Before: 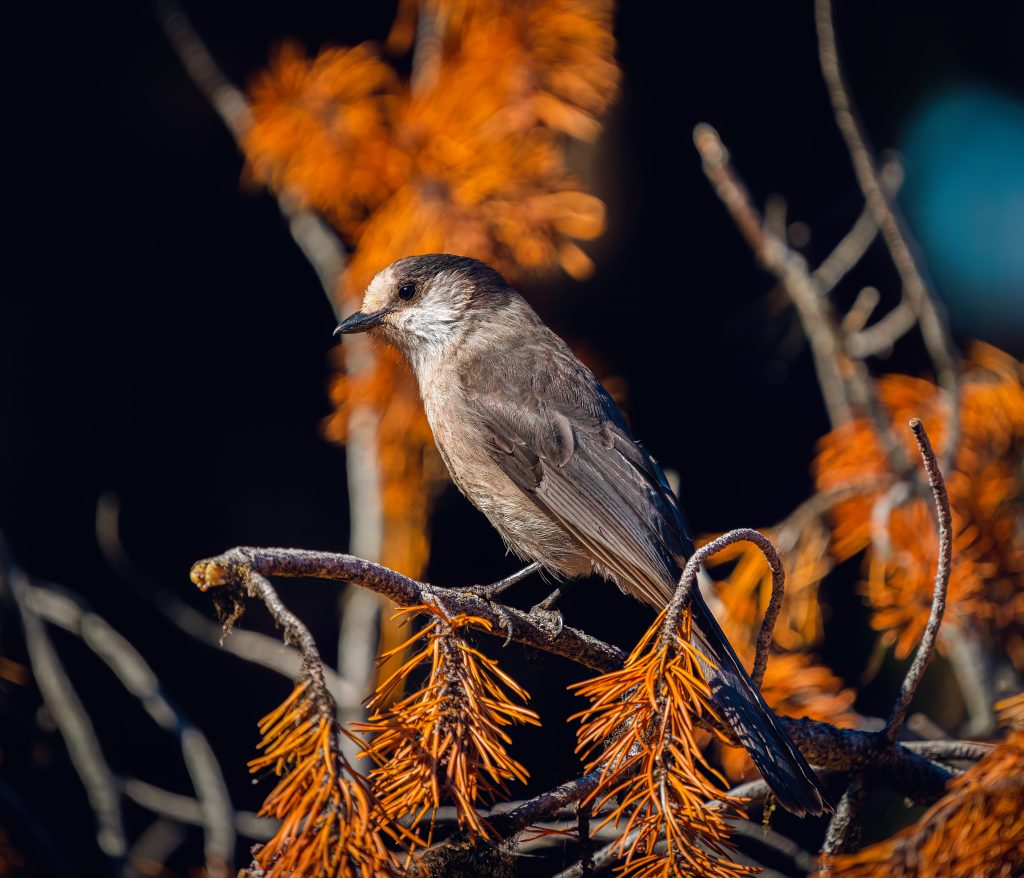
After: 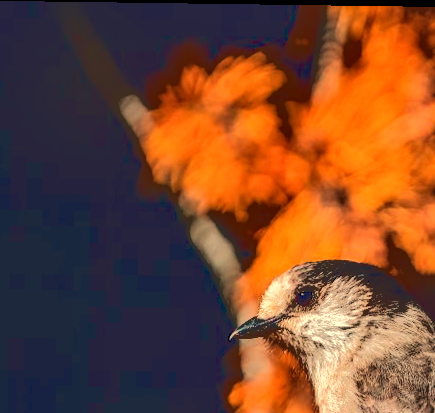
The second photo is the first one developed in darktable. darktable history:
rotate and perspective: rotation 0.8°, automatic cropping off
local contrast: on, module defaults
white balance: red 1.123, blue 0.83
base curve: curves: ch0 [(0.065, 0.026) (0.236, 0.358) (0.53, 0.546) (0.777, 0.841) (0.924, 0.992)], preserve colors average RGB
crop and rotate: left 10.817%, top 0.062%, right 47.194%, bottom 53.626%
